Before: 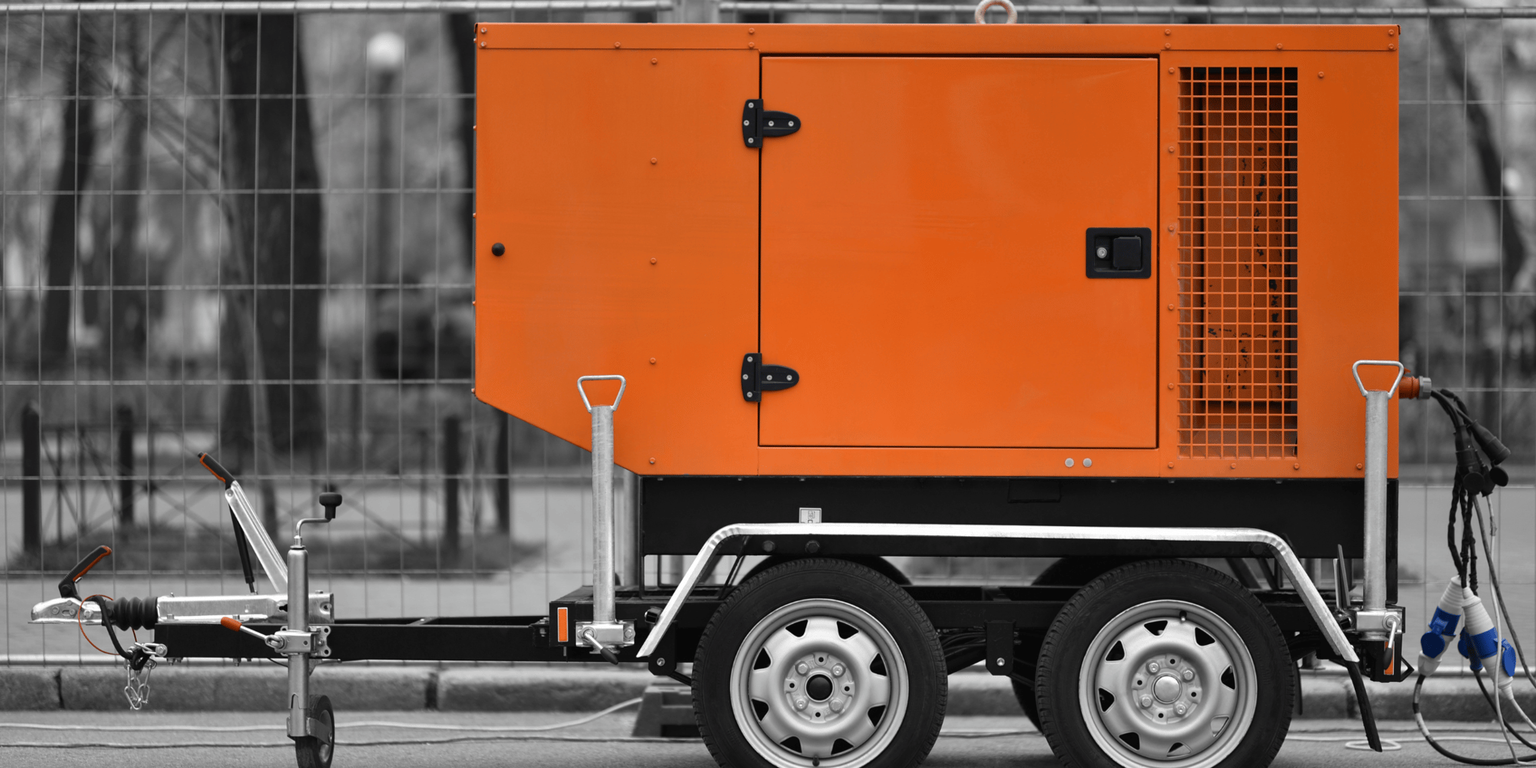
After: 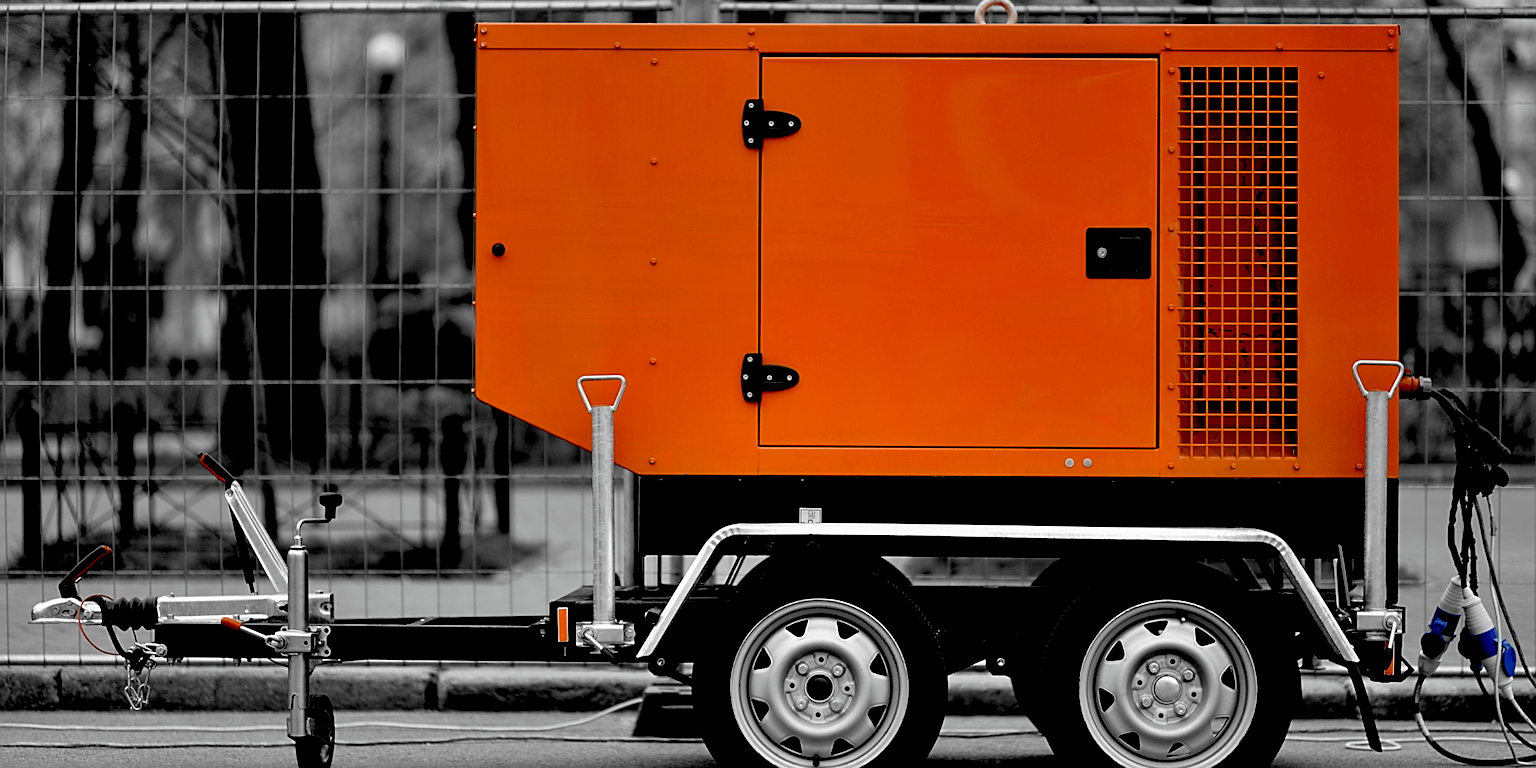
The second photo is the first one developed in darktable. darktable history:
sharpen: on, module defaults
exposure: black level correction 0.056, exposure -0.039 EV, compensate highlight preservation false
